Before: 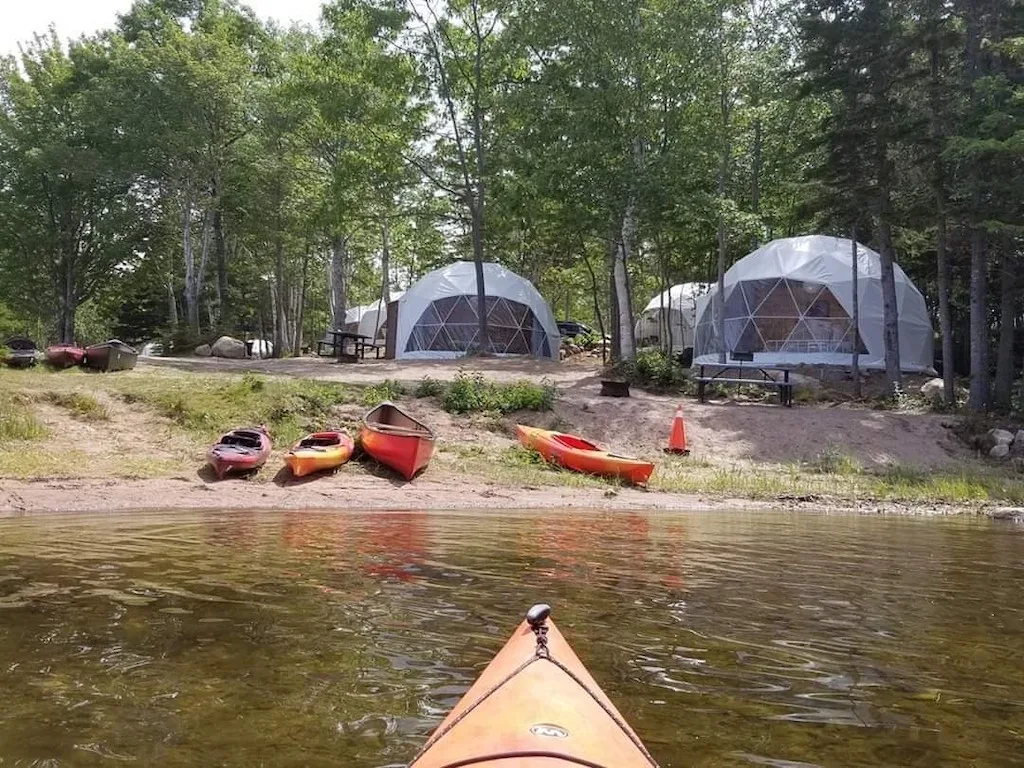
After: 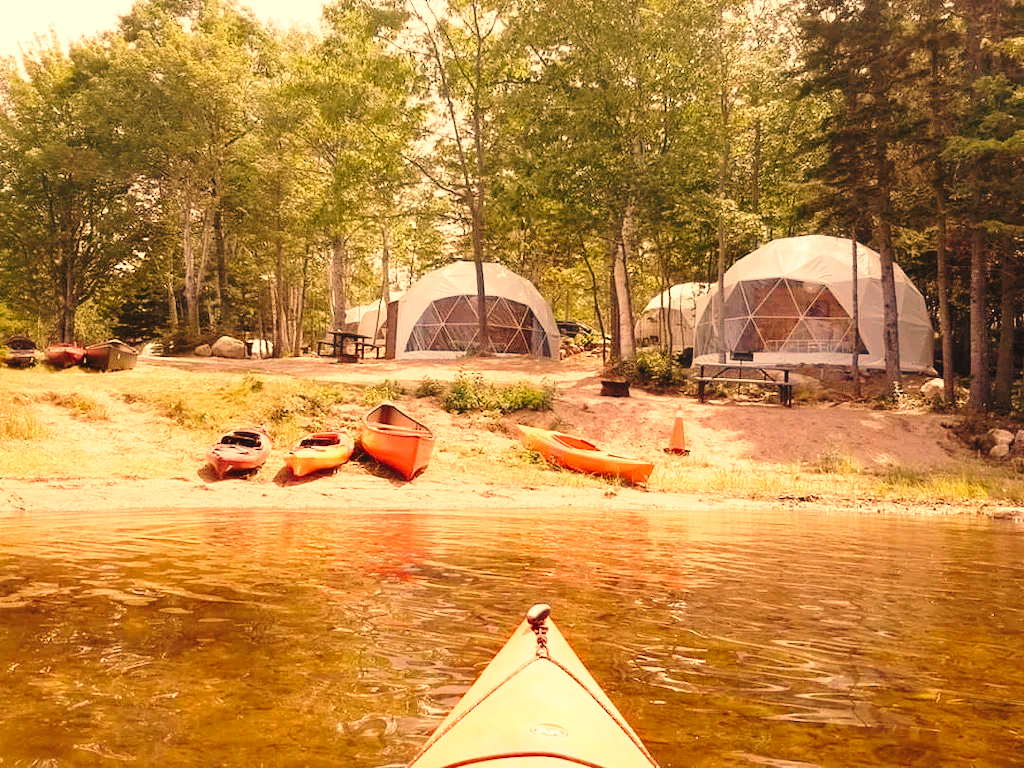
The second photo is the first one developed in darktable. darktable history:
contrast equalizer: octaves 7, y [[0.6 ×6], [0.55 ×6], [0 ×6], [0 ×6], [0 ×6]], mix -0.3
white balance: red 1.467, blue 0.684
base curve: curves: ch0 [(0, 0) (0.028, 0.03) (0.121, 0.232) (0.46, 0.748) (0.859, 0.968) (1, 1)], preserve colors none
